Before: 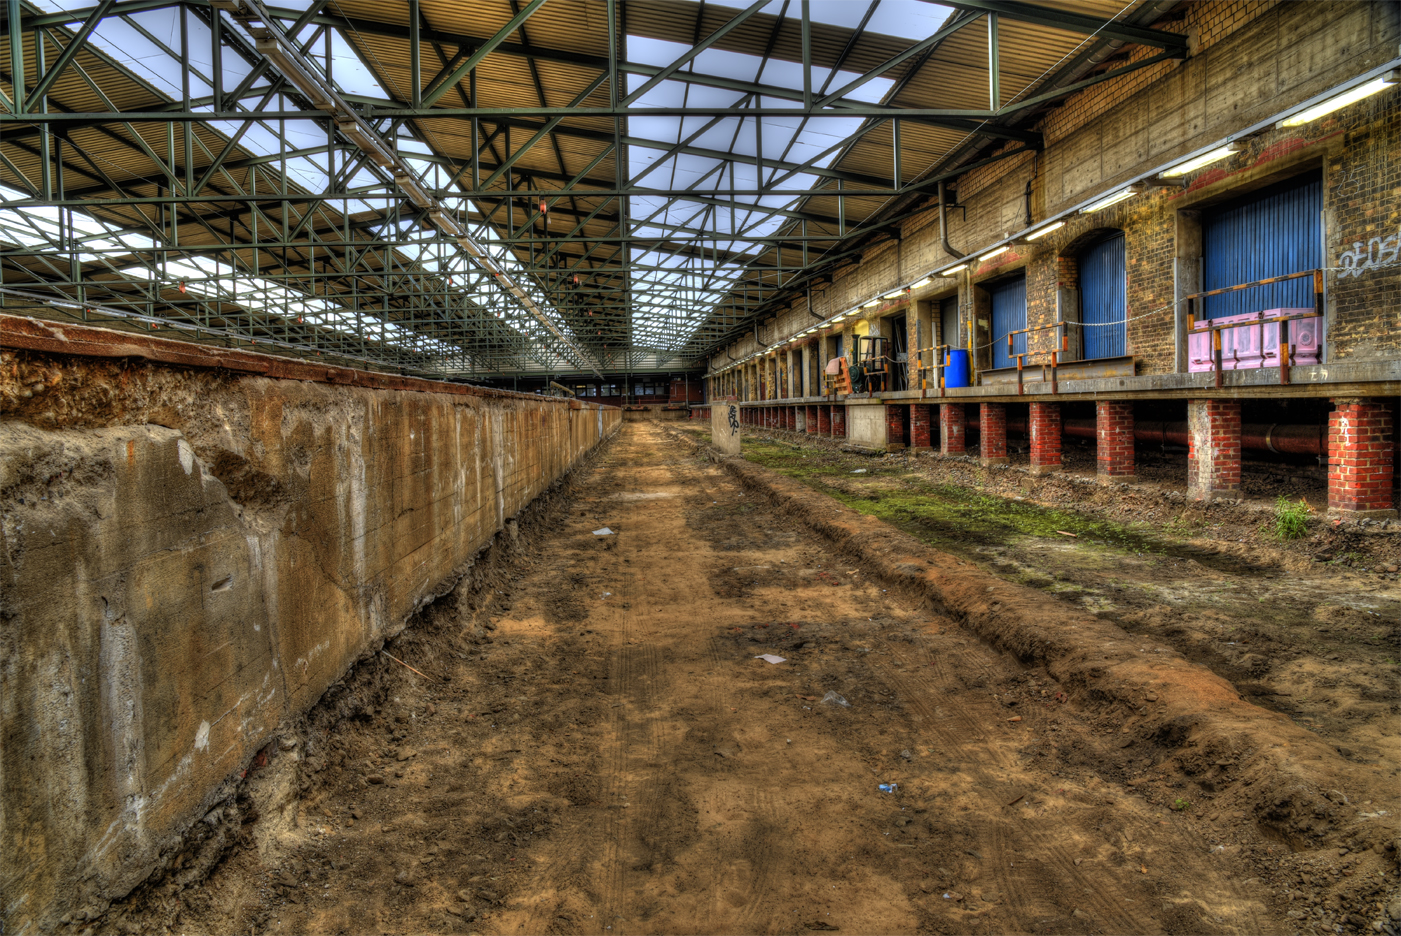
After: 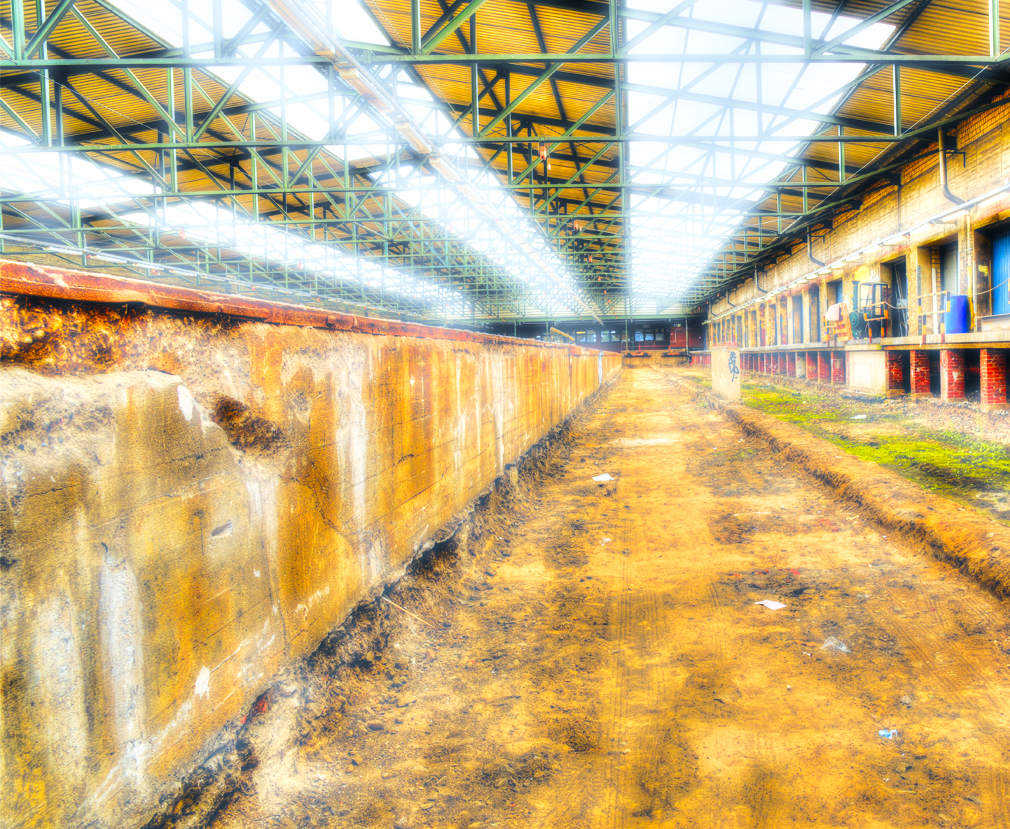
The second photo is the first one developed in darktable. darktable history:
velvia: strength 51.52%, mid-tones bias 0.51
shadows and highlights: shadows -89.55, highlights 91.42, soften with gaussian
base curve: curves: ch0 [(0, 0) (0.007, 0.004) (0.027, 0.03) (0.046, 0.07) (0.207, 0.54) (0.442, 0.872) (0.673, 0.972) (1, 1)], preserve colors none
tone equalizer: on, module defaults
haze removal: strength -0.889, distance 0.223, compatibility mode true, adaptive false
color balance rgb: perceptual saturation grading › global saturation 25.056%, global vibrance 30.154%, contrast 10.066%
crop: top 5.788%, right 27.853%, bottom 5.571%
